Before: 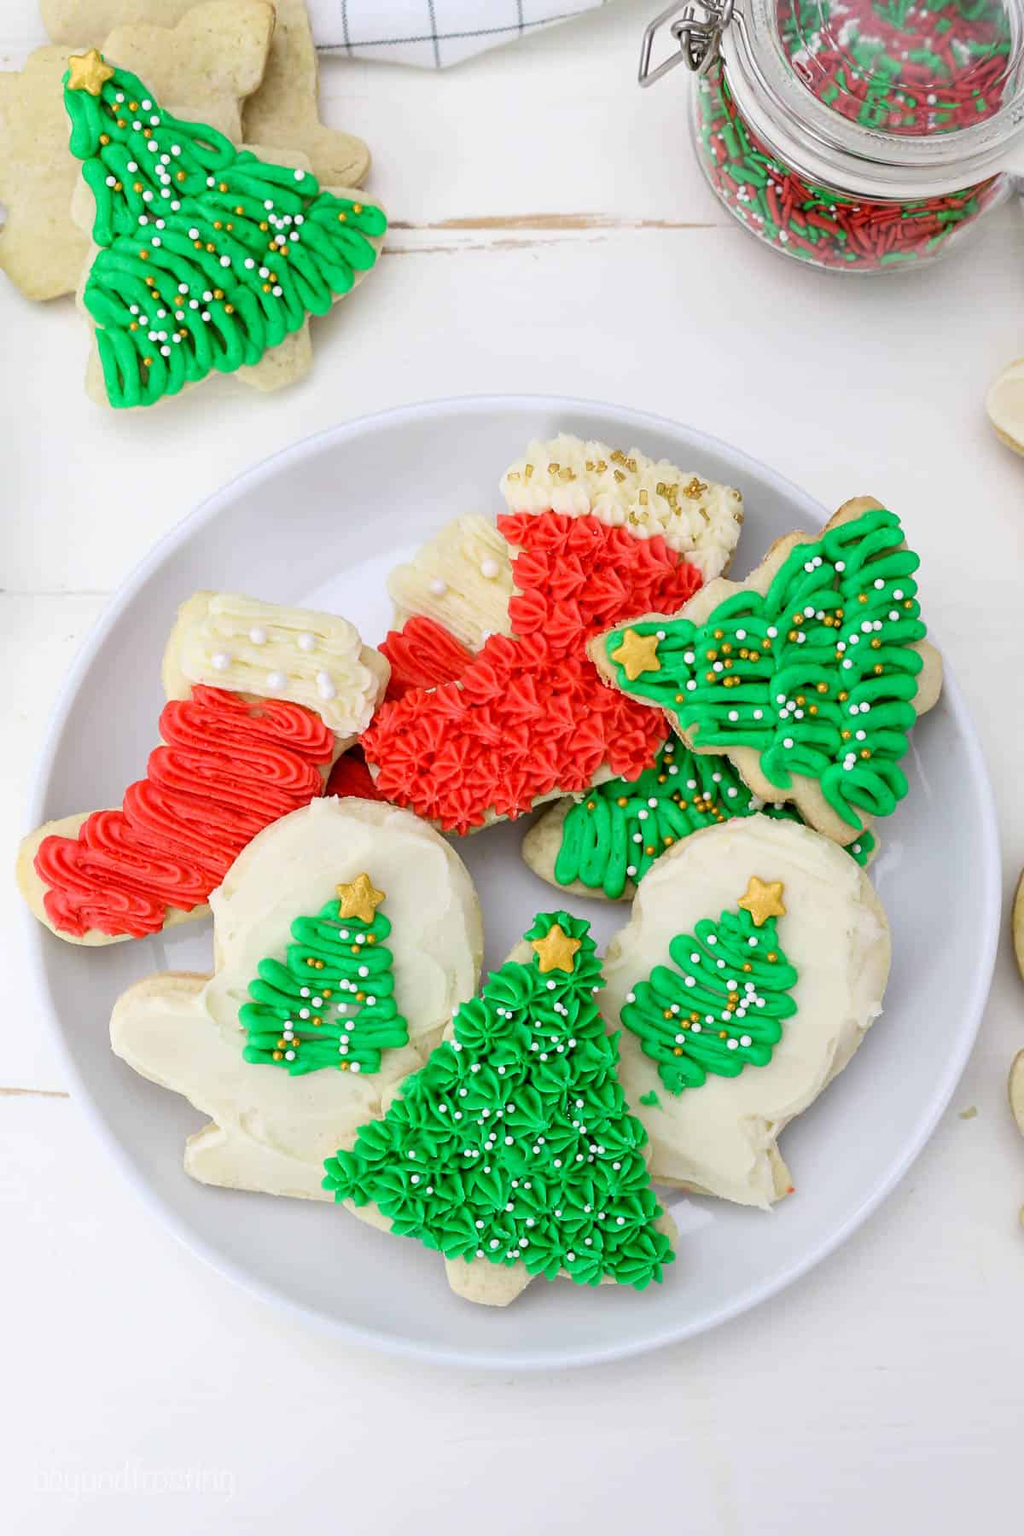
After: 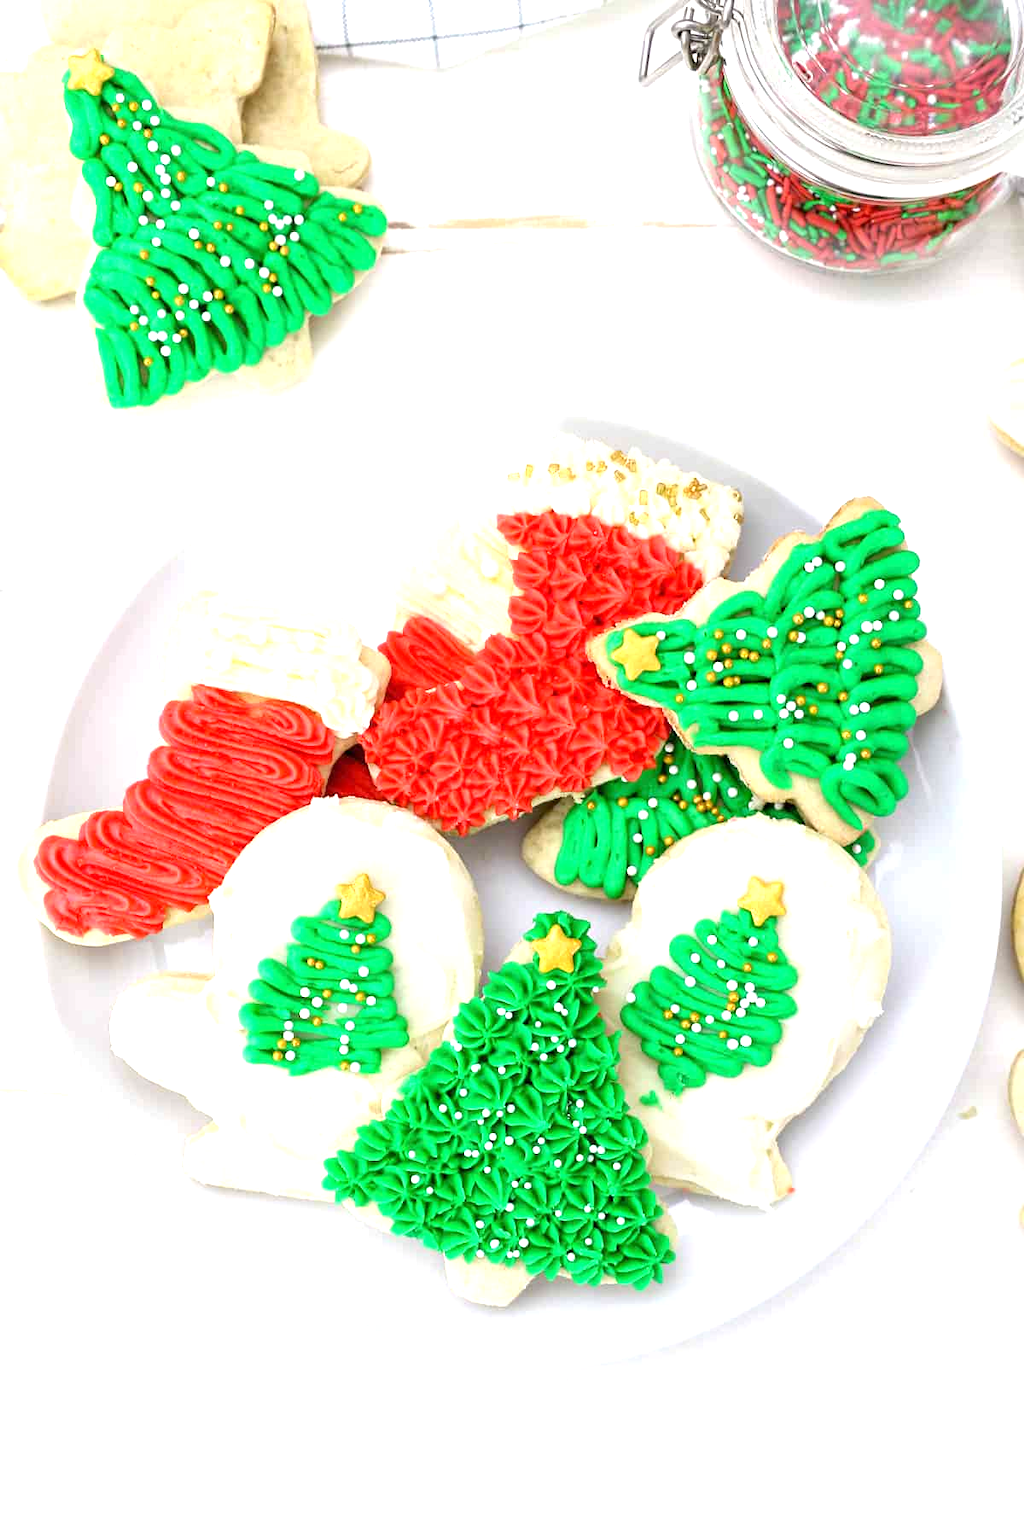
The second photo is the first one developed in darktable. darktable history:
exposure: black level correction 0, exposure 0.93 EV, compensate highlight preservation false
